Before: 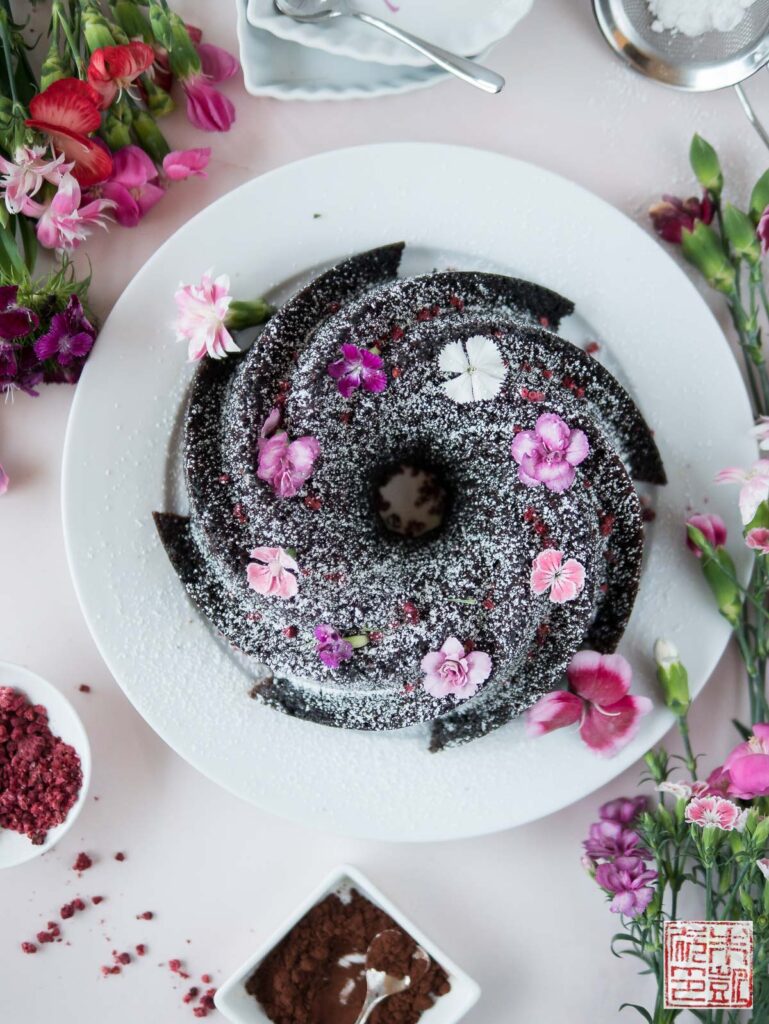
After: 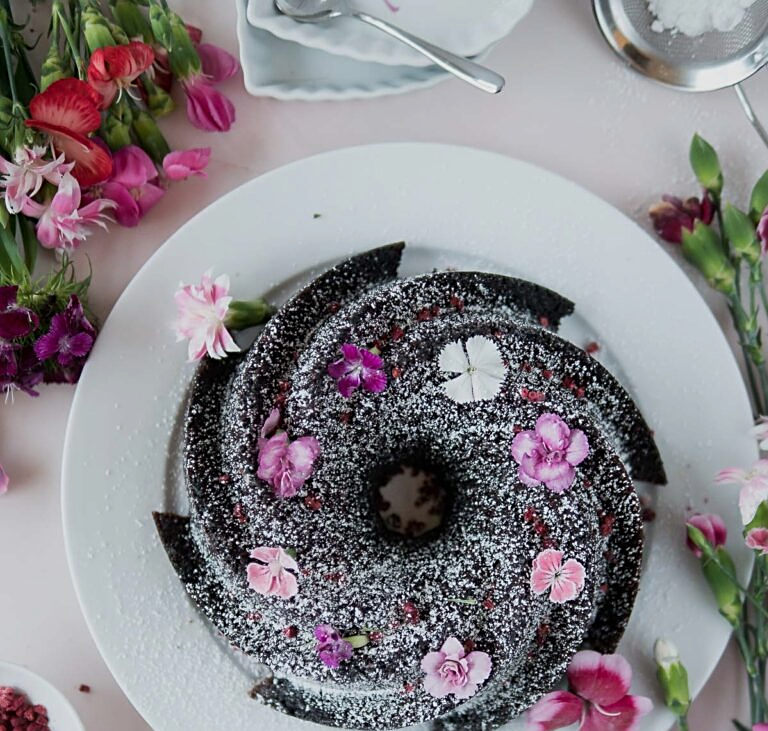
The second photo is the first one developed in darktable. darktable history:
sharpen: on, module defaults
exposure: exposure -0.153 EV
crop: bottom 28.576%
